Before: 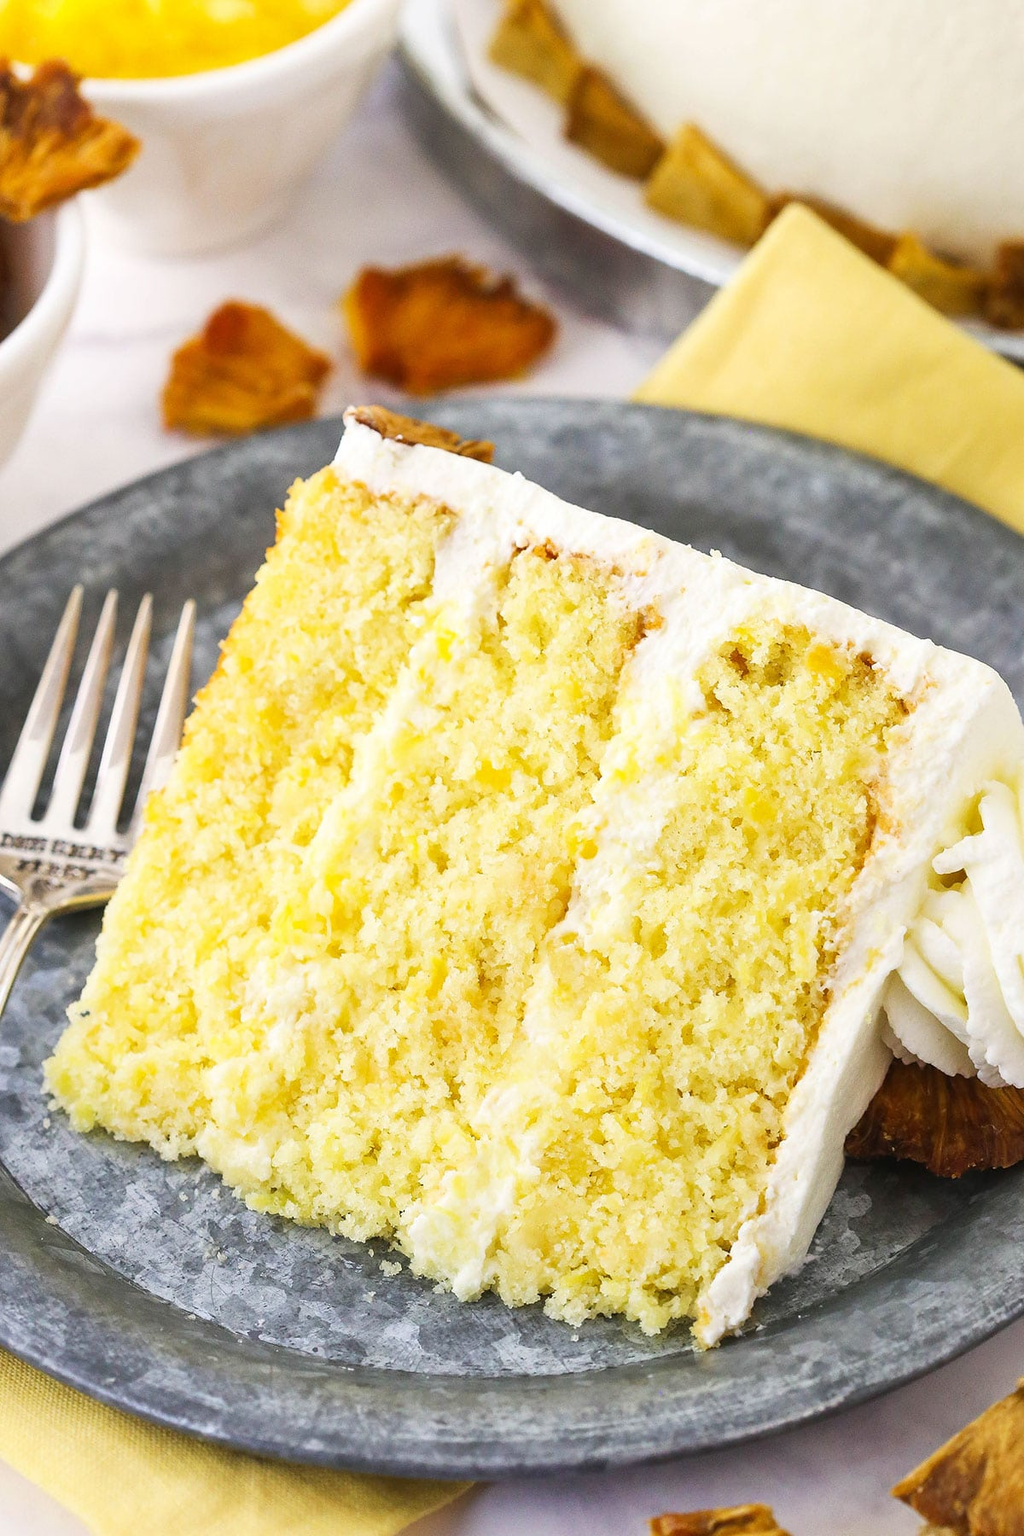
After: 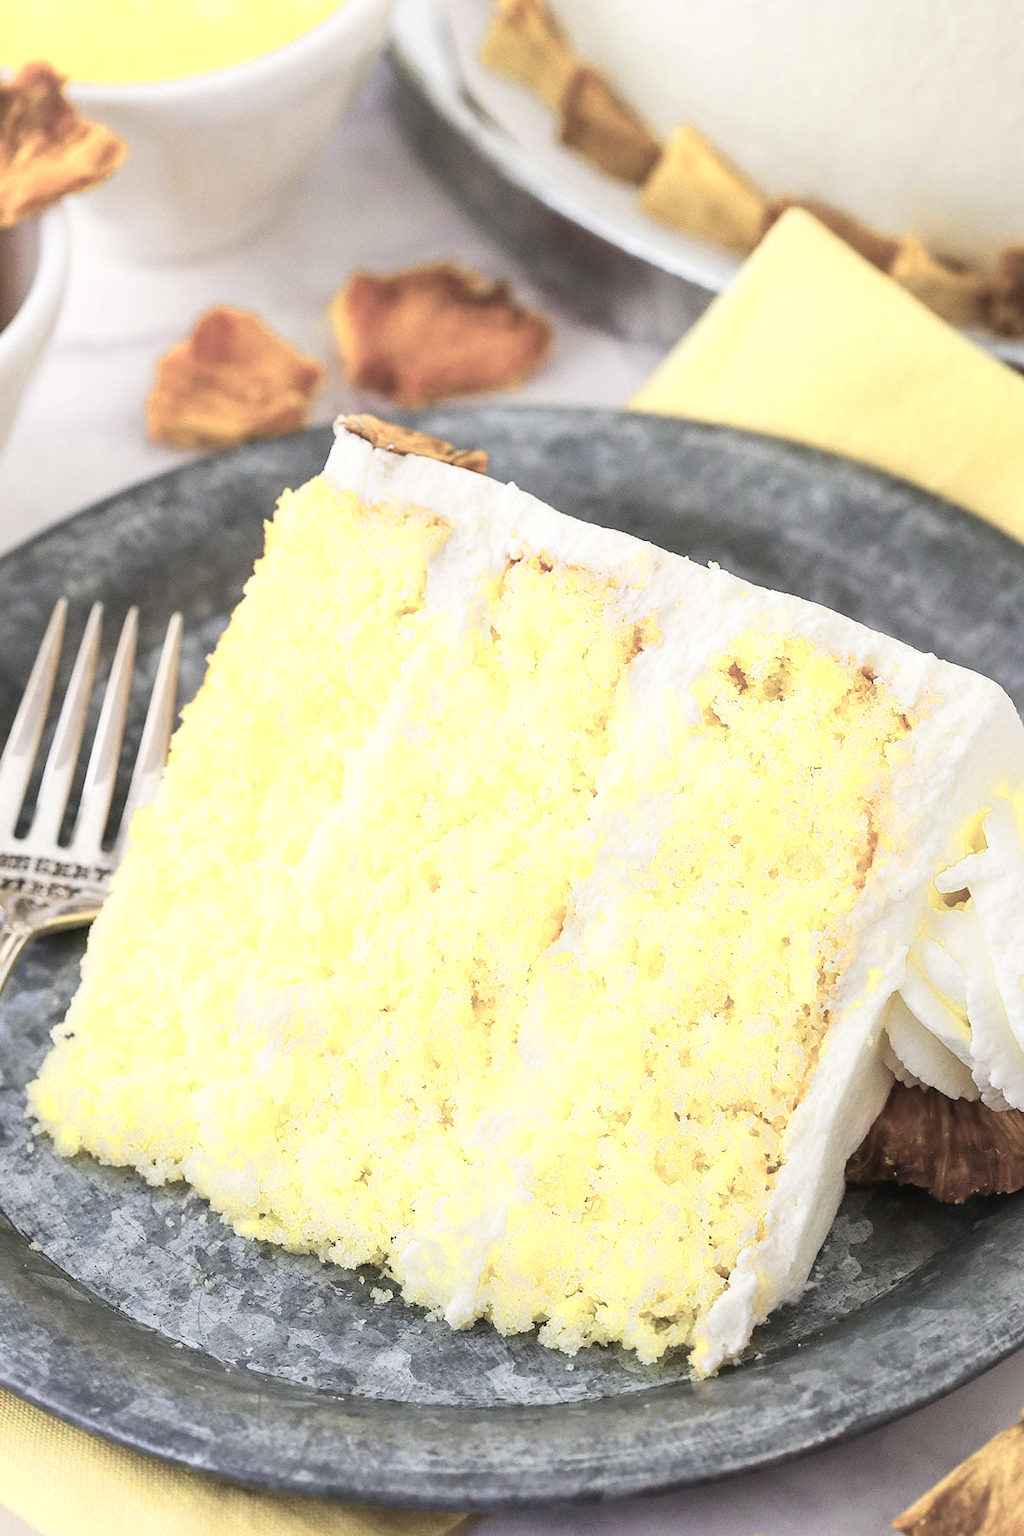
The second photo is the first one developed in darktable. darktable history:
crop: left 1.728%, right 0.28%, bottom 2.078%
color balance rgb: linear chroma grading › global chroma 3.637%, perceptual saturation grading › global saturation -32.607%, global vibrance 15.768%, saturation formula JzAzBz (2021)
